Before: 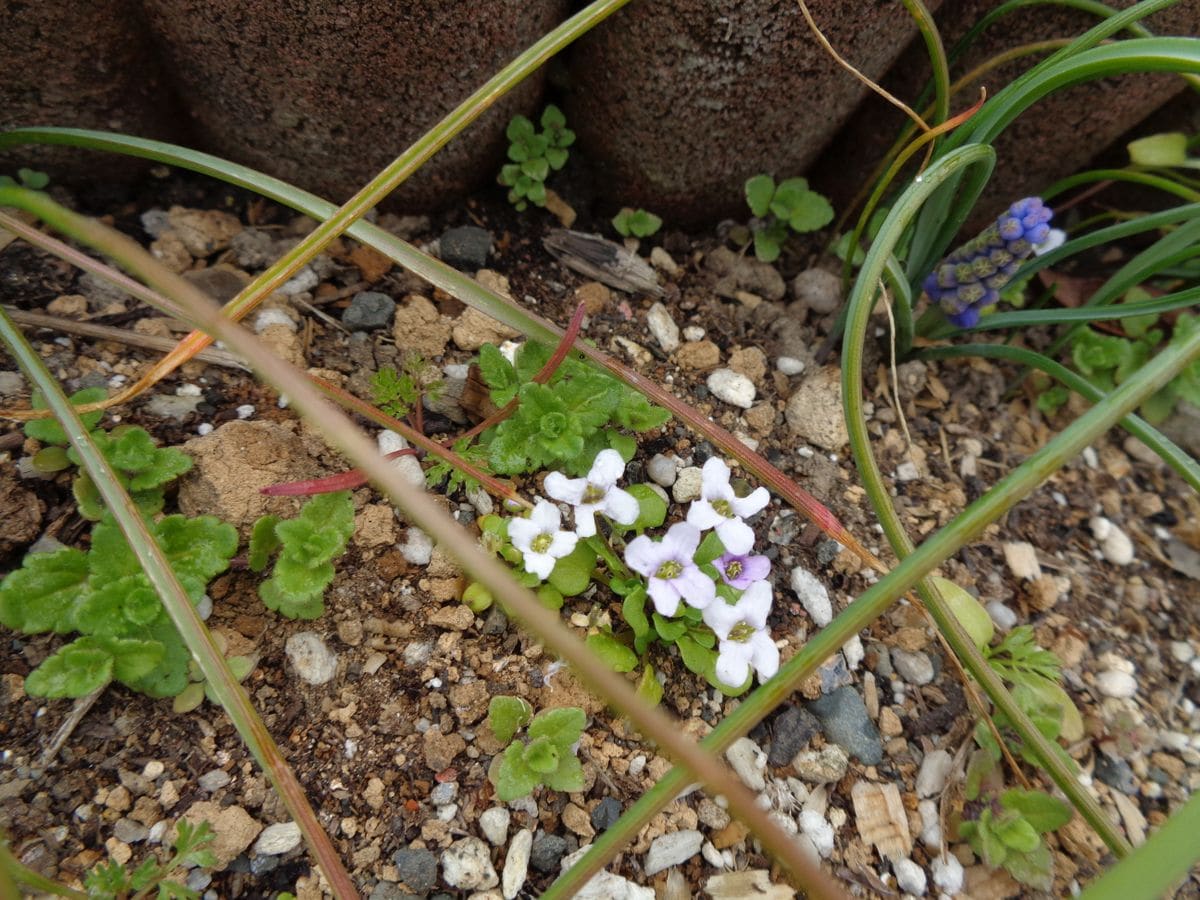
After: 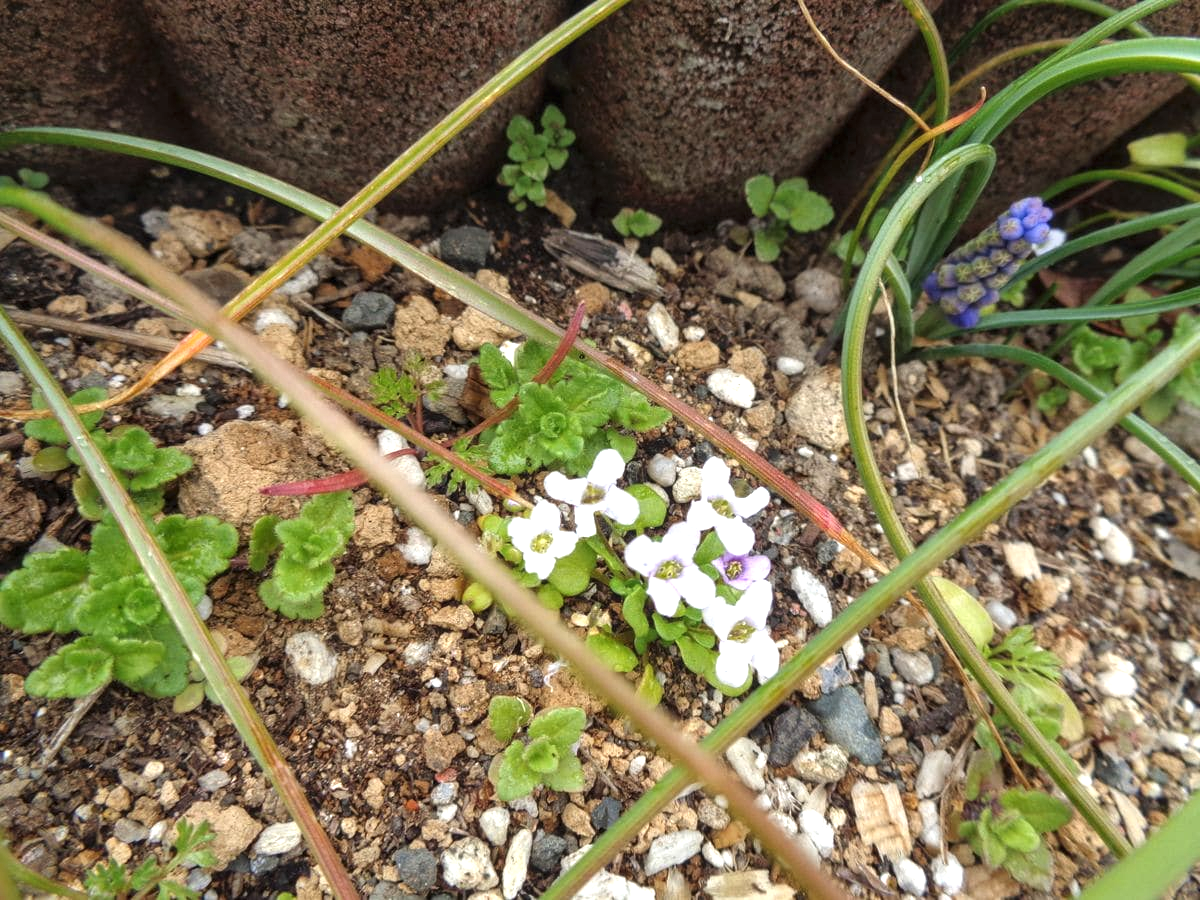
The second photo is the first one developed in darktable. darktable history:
exposure: black level correction -0.002, exposure 0.706 EV, compensate exposure bias true, compensate highlight preservation false
local contrast: on, module defaults
